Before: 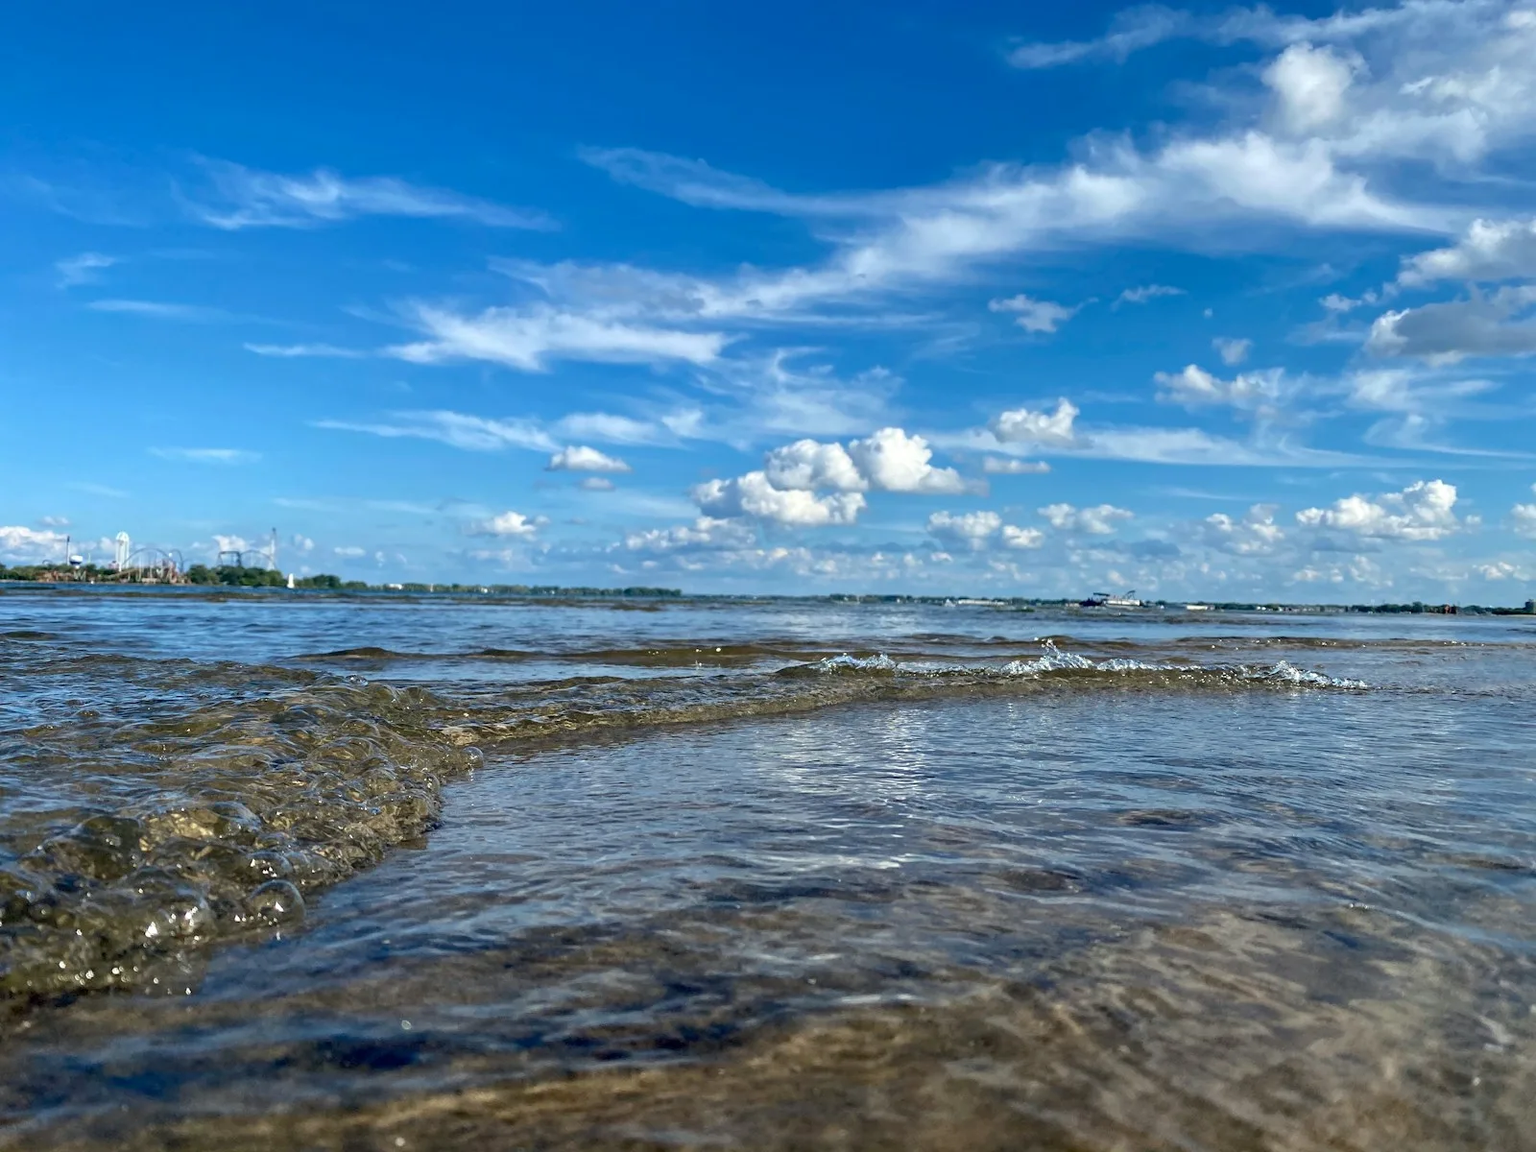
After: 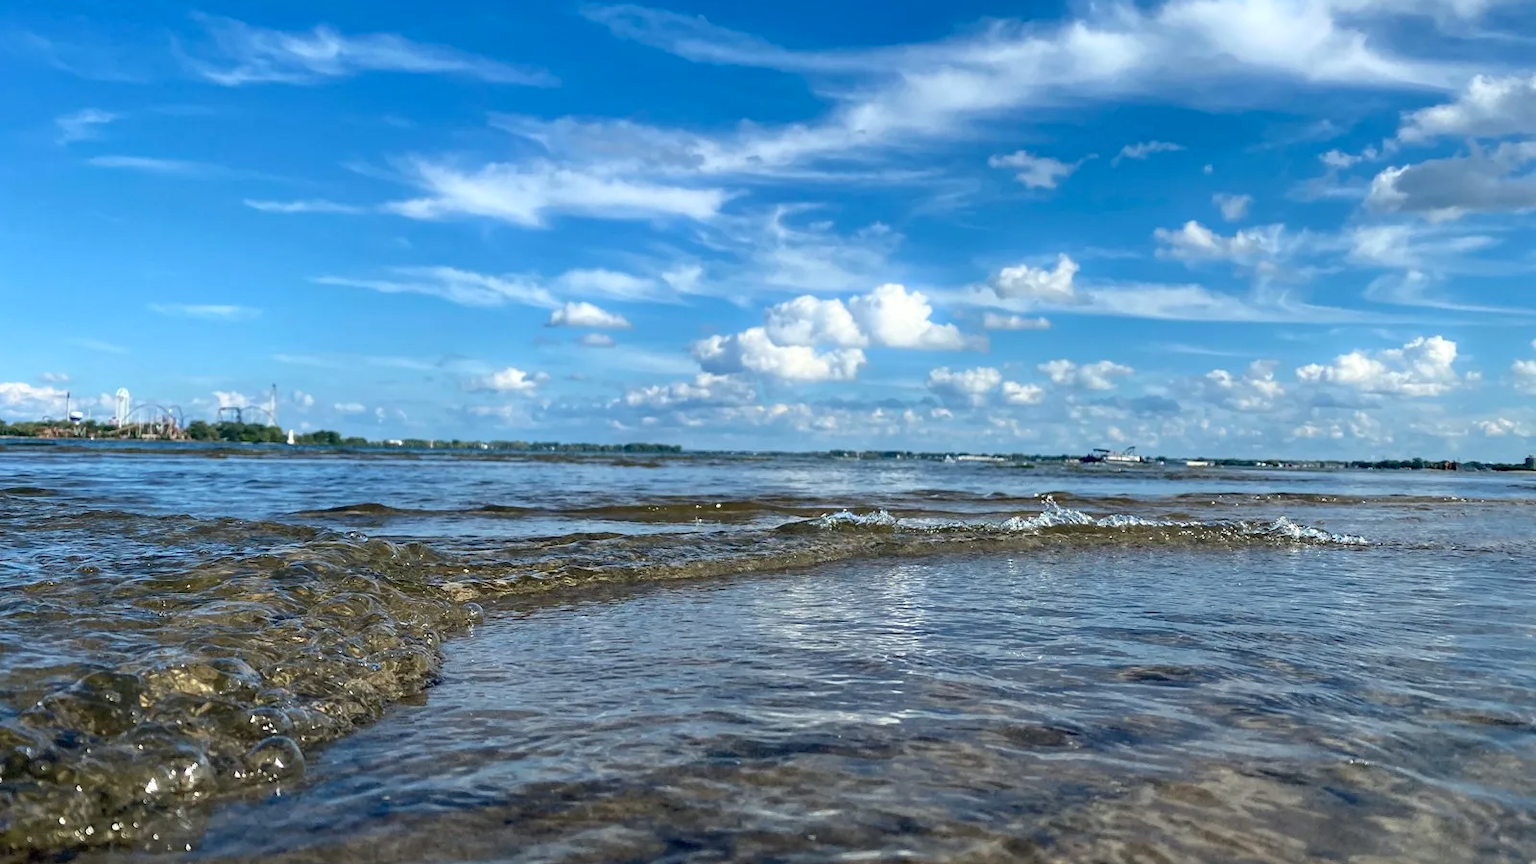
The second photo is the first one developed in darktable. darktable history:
contrast brightness saturation: contrast 0.08, saturation 0.02
bloom: size 5%, threshold 95%, strength 15%
crop and rotate: top 12.5%, bottom 12.5%
